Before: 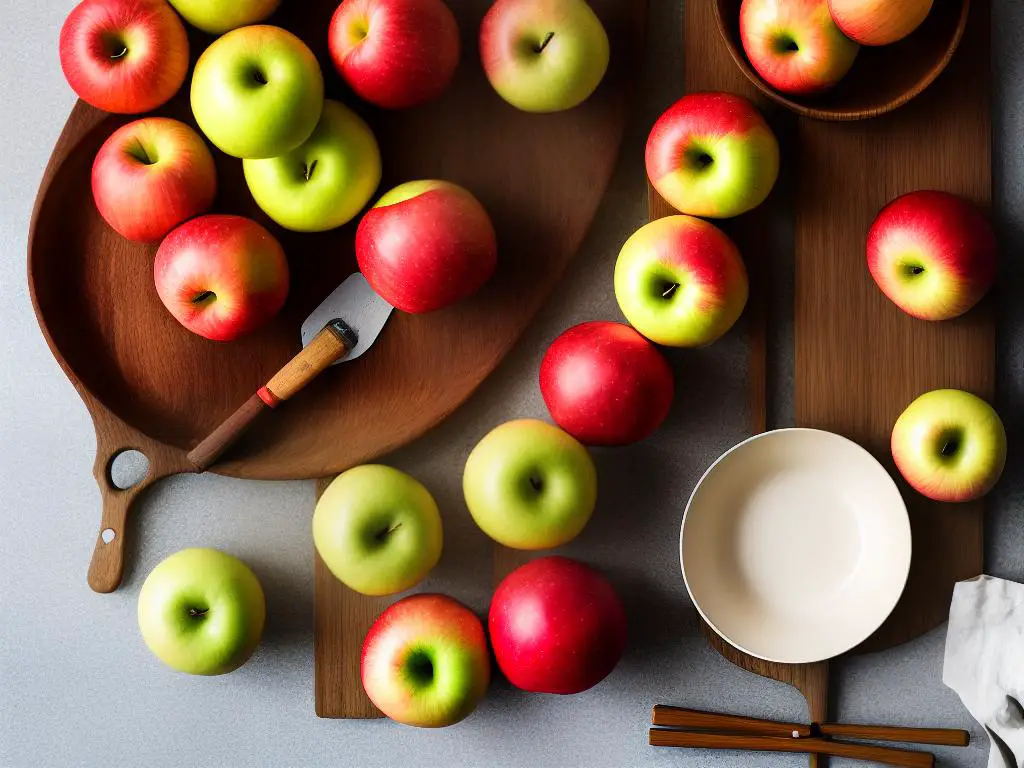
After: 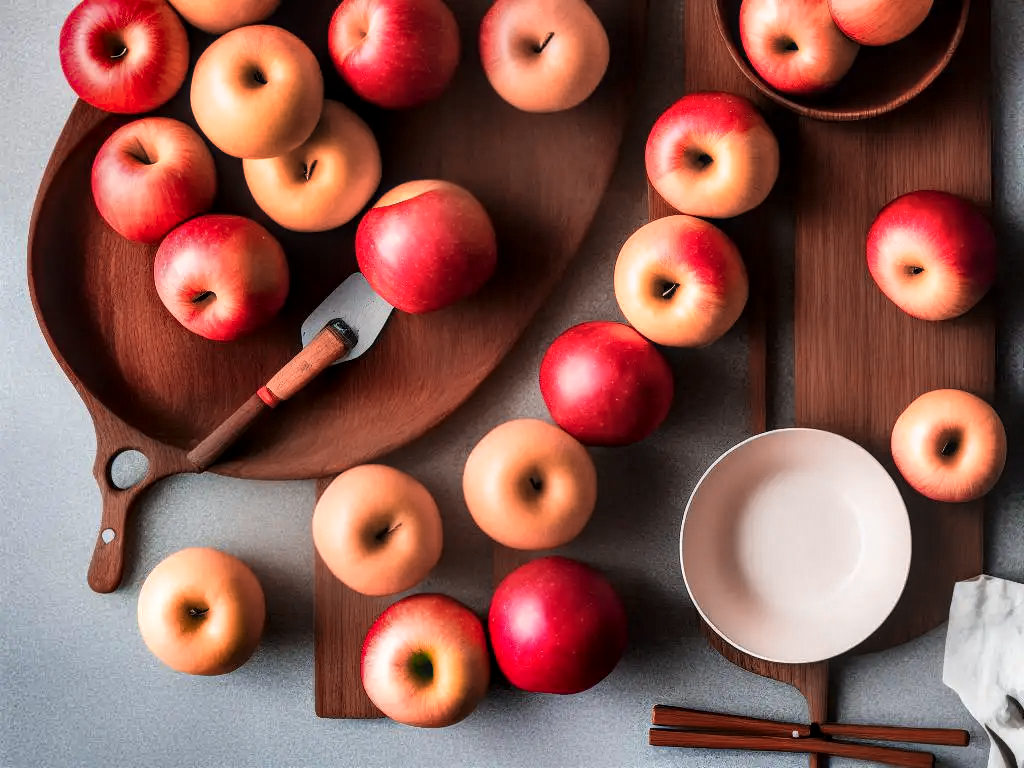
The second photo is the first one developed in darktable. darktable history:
color zones: curves: ch2 [(0, 0.5) (0.084, 0.497) (0.323, 0.335) (0.4, 0.497) (1, 0.5)], process mode strong
shadows and highlights: radius 100.53, shadows 50.44, highlights -63.96, highlights color adjustment 77.99%, soften with gaussian
local contrast: detail 130%
